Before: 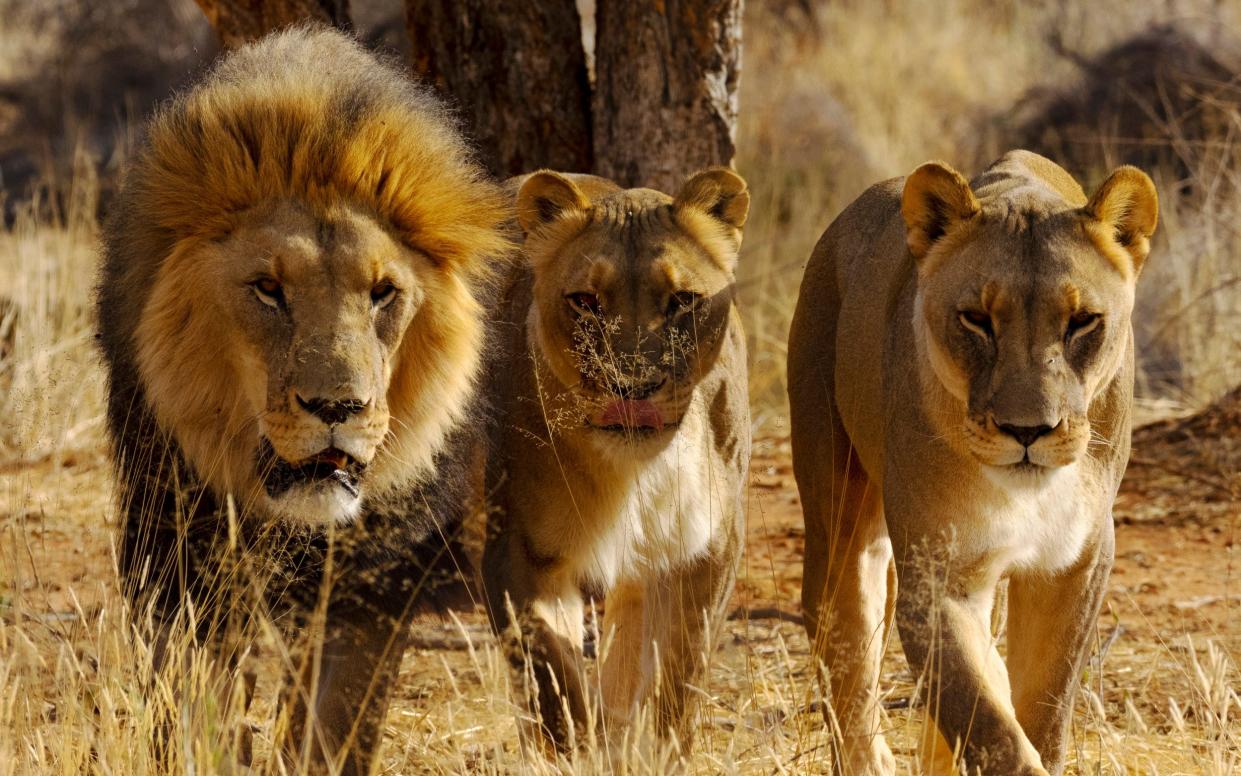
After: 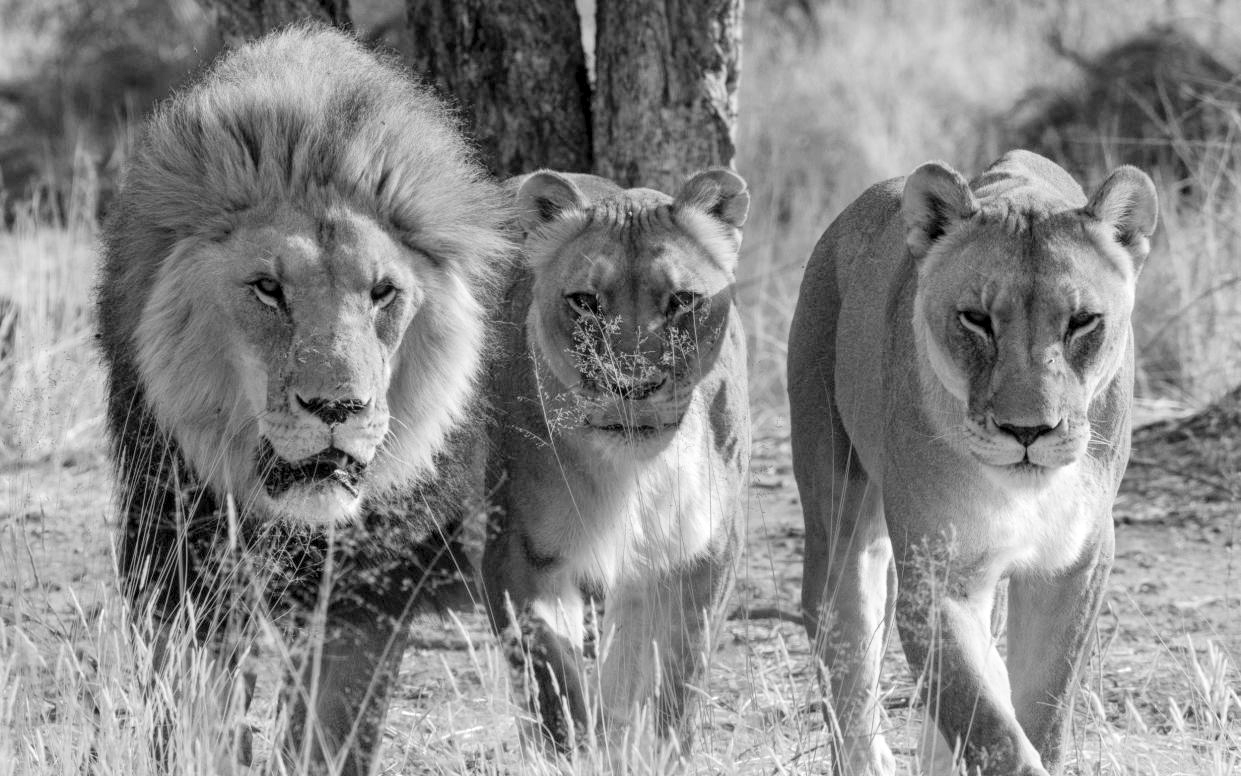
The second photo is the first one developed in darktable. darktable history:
local contrast: on, module defaults
contrast brightness saturation: brightness 0.28
monochrome: on, module defaults
